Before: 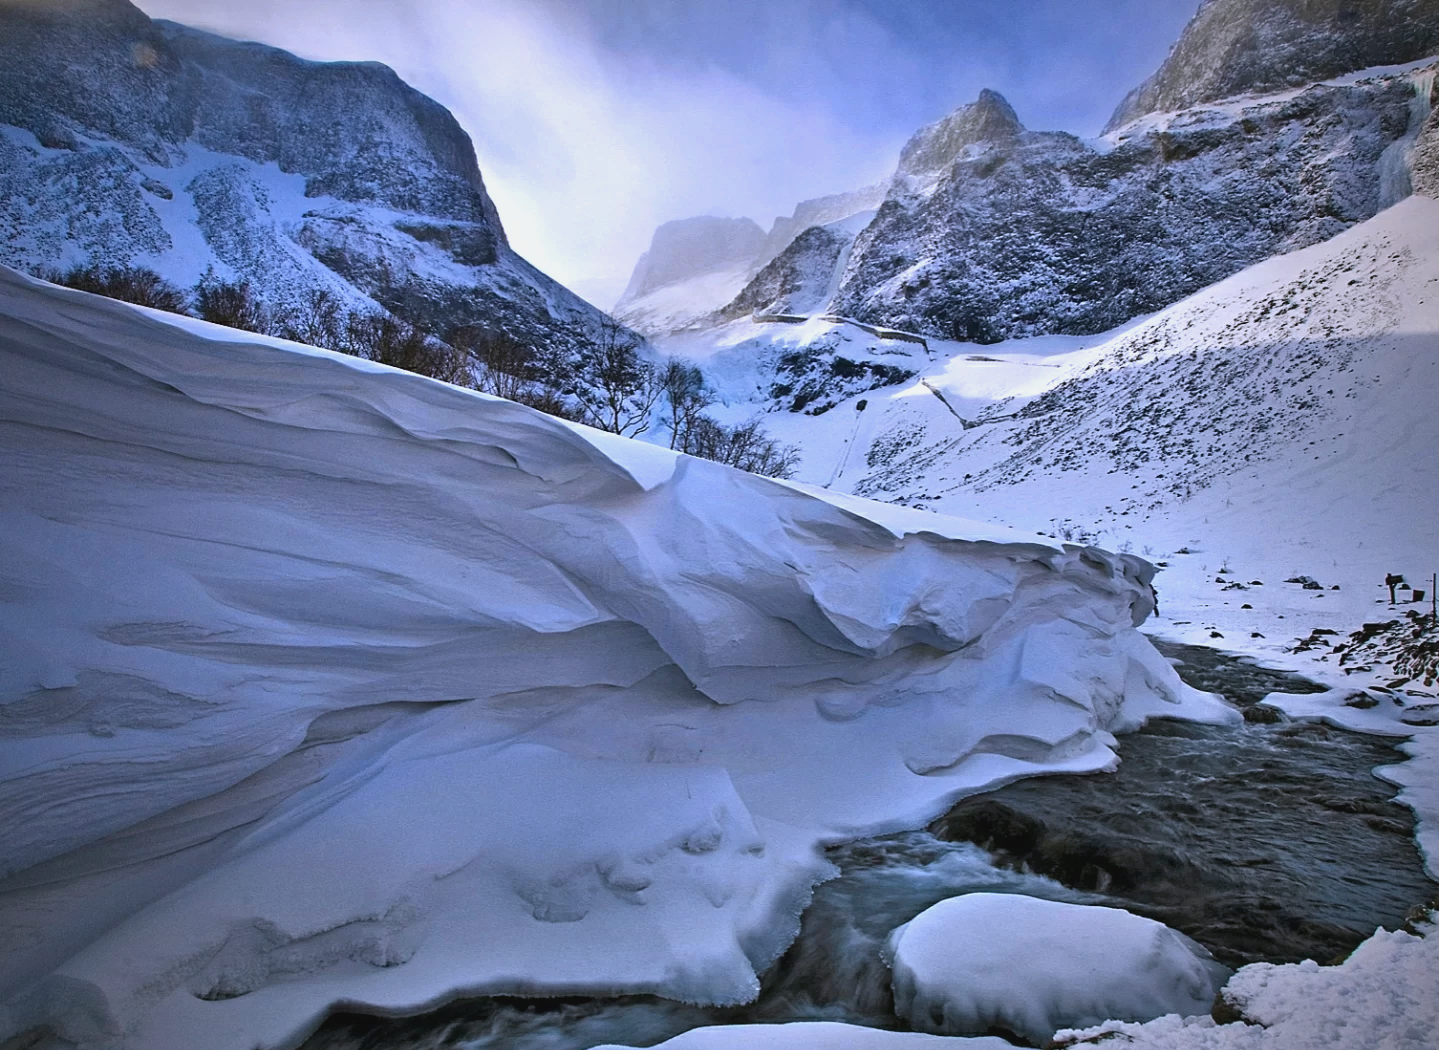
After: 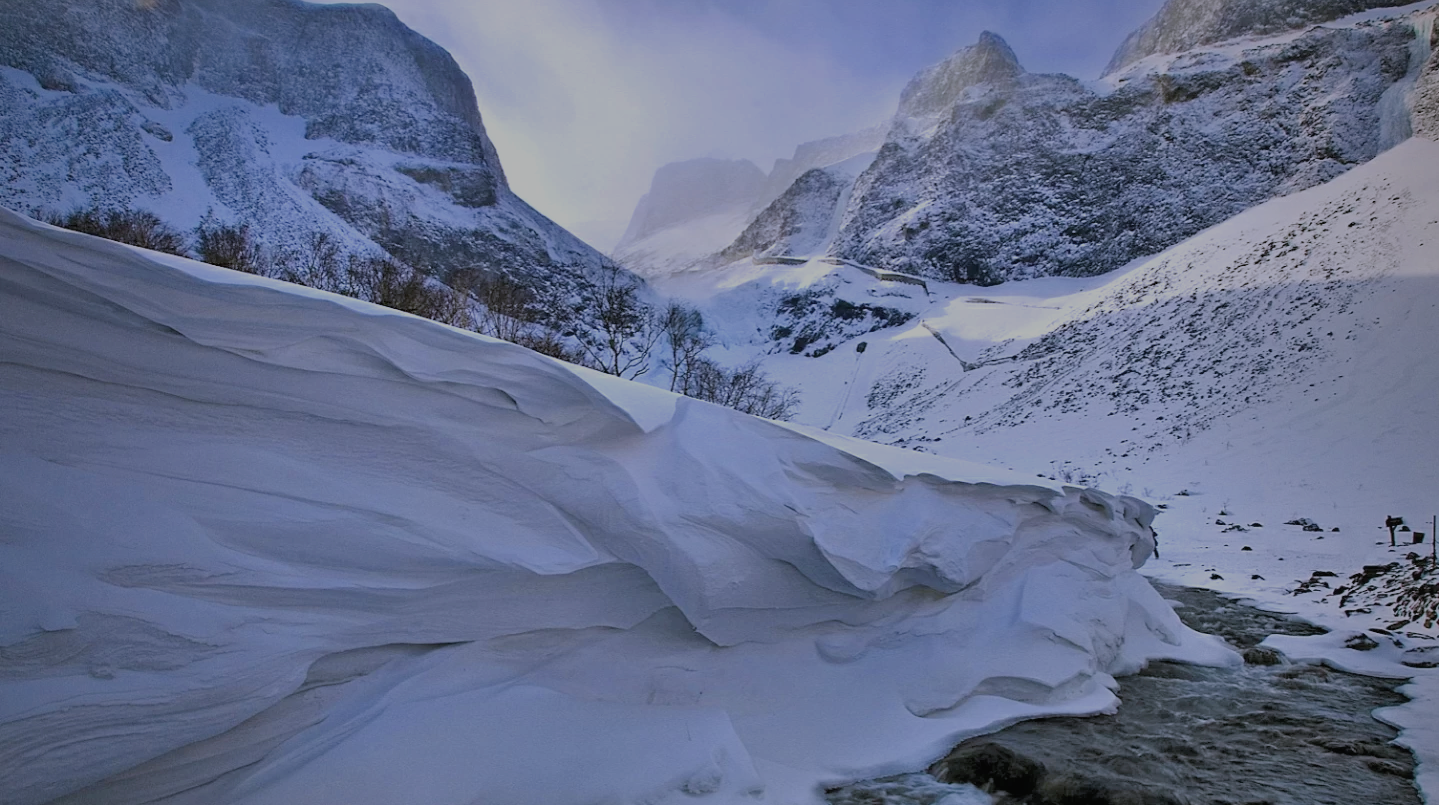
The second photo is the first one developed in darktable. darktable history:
filmic rgb: middle gray luminance 2.63%, black relative exposure -9.87 EV, white relative exposure 7 EV, dynamic range scaling 10.47%, target black luminance 0%, hardness 3.18, latitude 44.02%, contrast 0.686, highlights saturation mix 5.31%, shadows ↔ highlights balance 13.37%
crop: top 5.604%, bottom 17.709%
